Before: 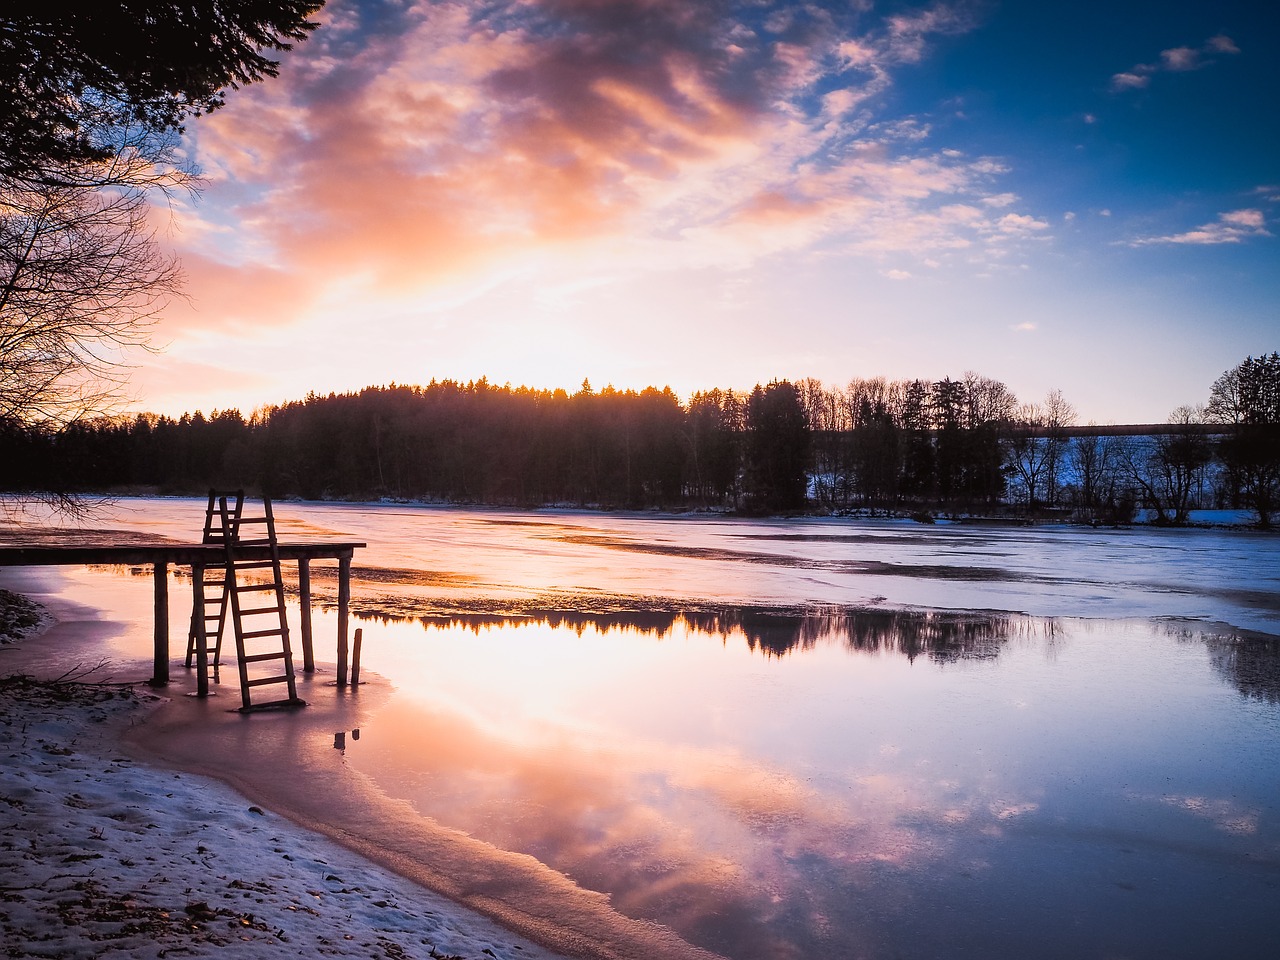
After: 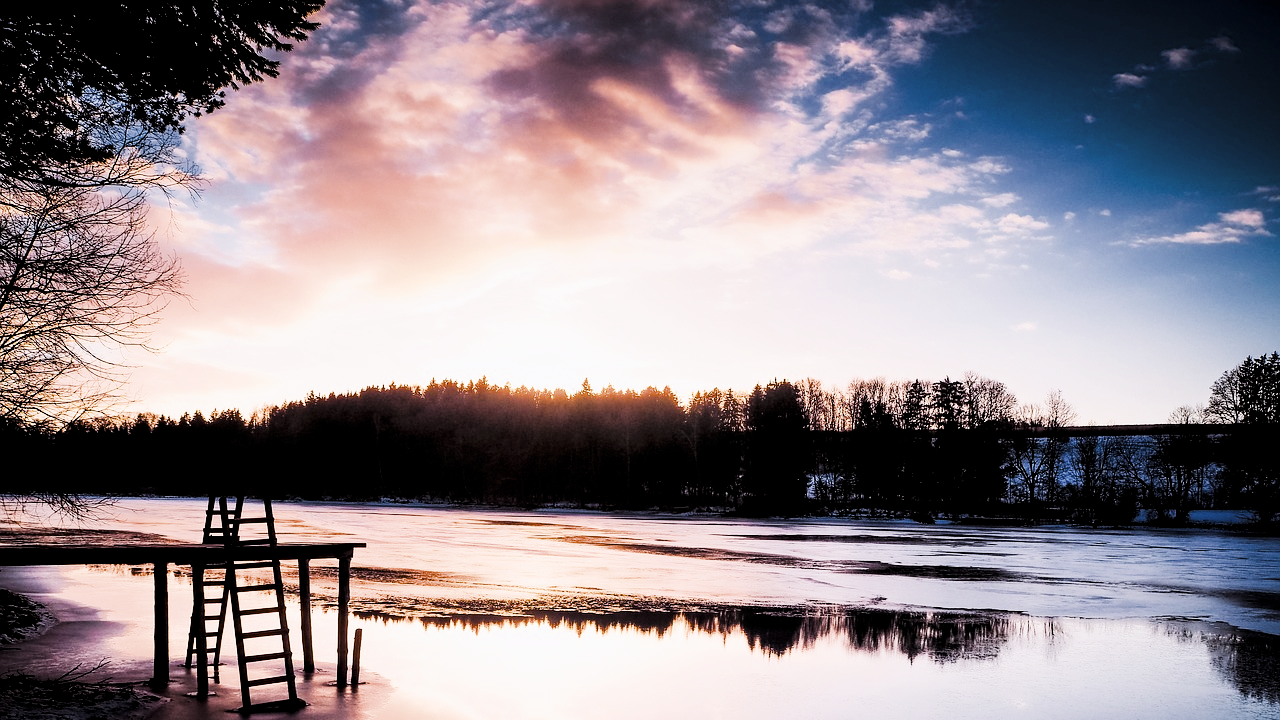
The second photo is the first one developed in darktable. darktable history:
filmic rgb: black relative exposure -5 EV, hardness 2.88, contrast 1.3, highlights saturation mix -30%
crop: bottom 24.967%
exposure: black level correction 0.01, exposure 1 EV, compensate highlight preservation false
levels: mode automatic, black 8.58%, gray 59.42%, levels [0, 0.445, 1]
